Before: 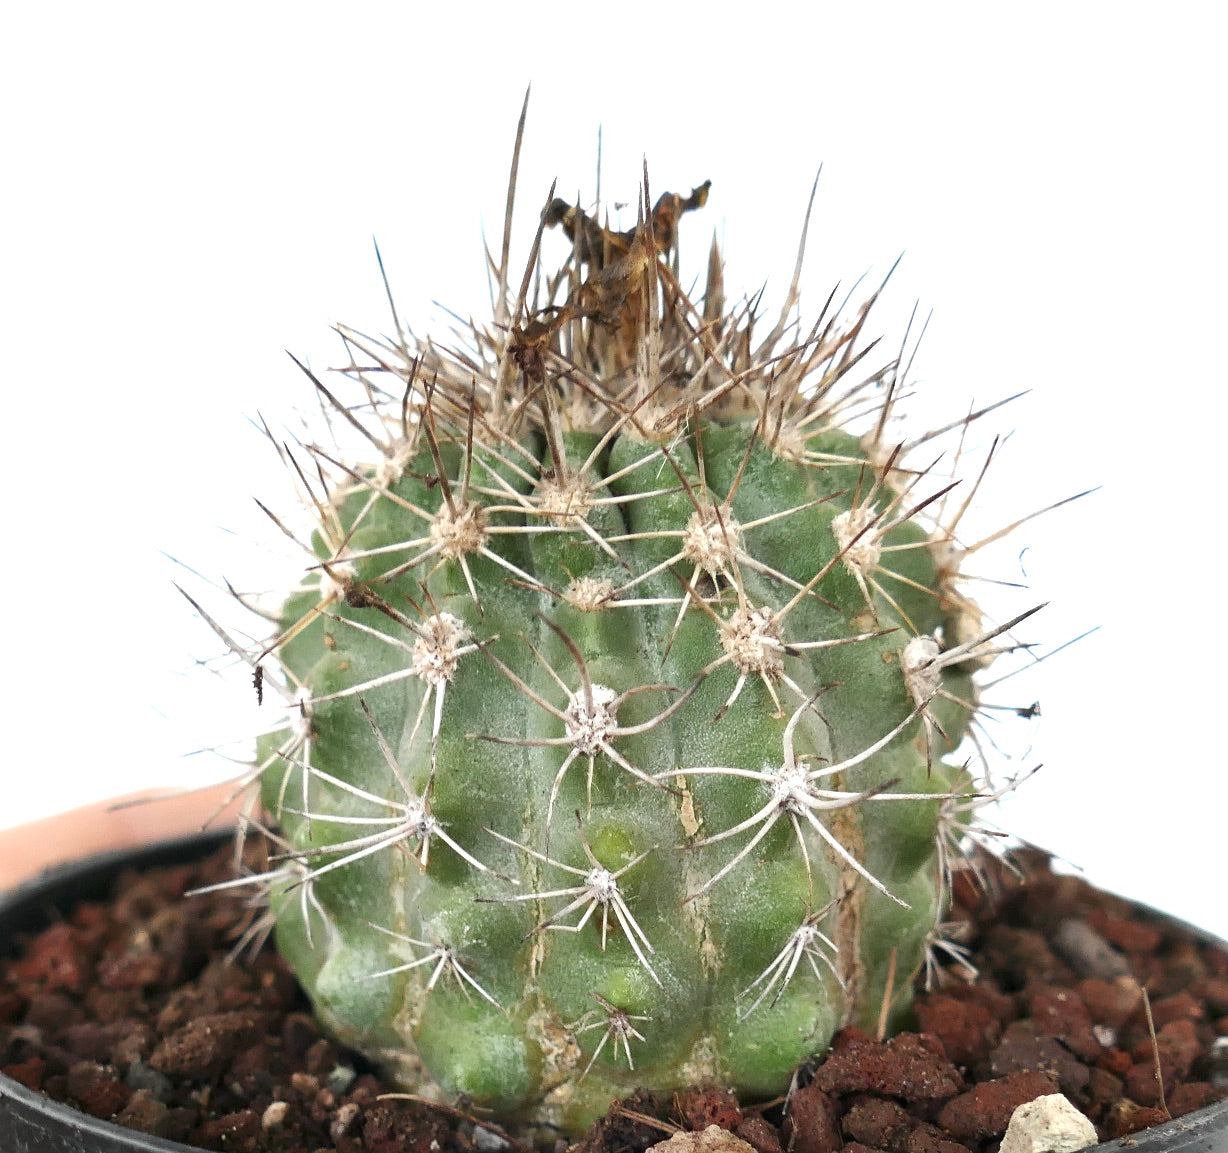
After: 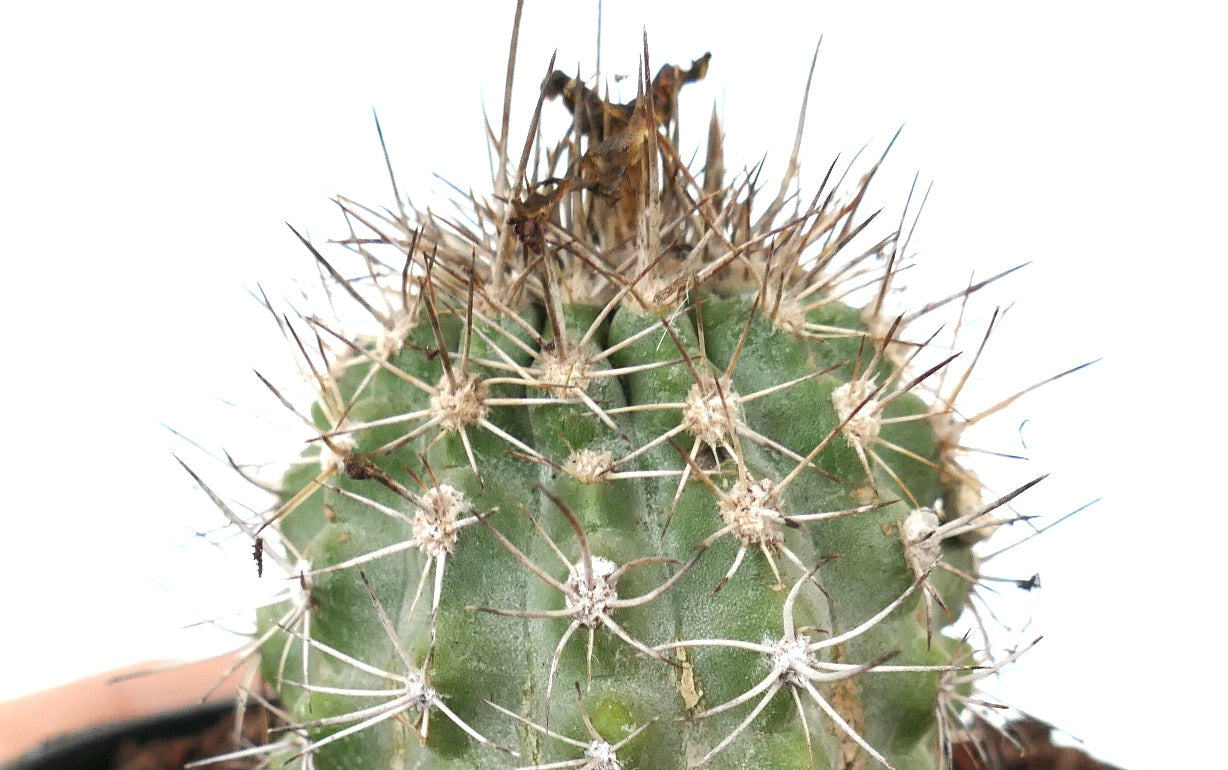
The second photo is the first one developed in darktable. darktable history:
crop: top 11.152%, bottom 22.049%
